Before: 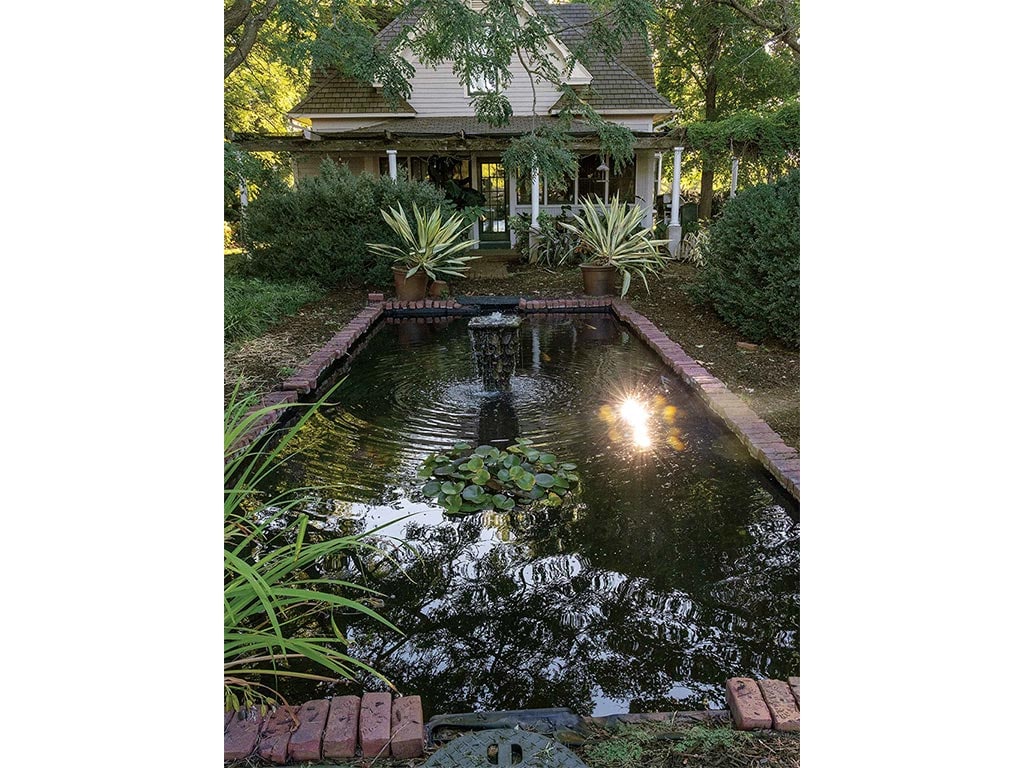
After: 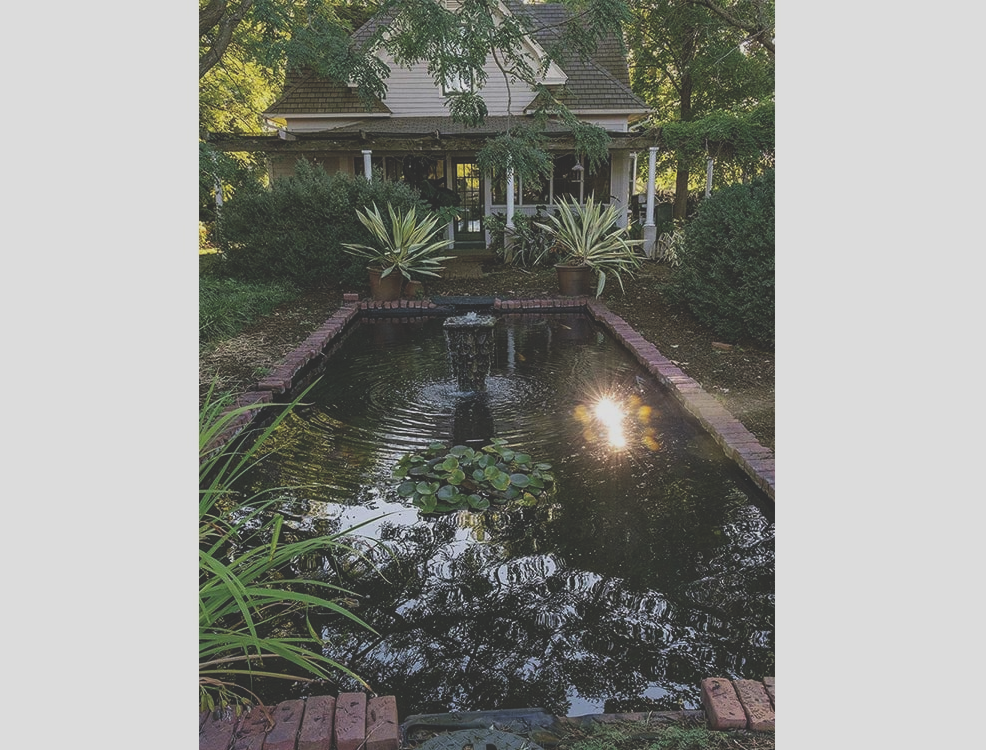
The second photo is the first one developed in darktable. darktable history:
crop and rotate: left 2.536%, right 1.107%, bottom 2.246%
exposure: black level correction -0.036, exposure -0.497 EV, compensate highlight preservation false
